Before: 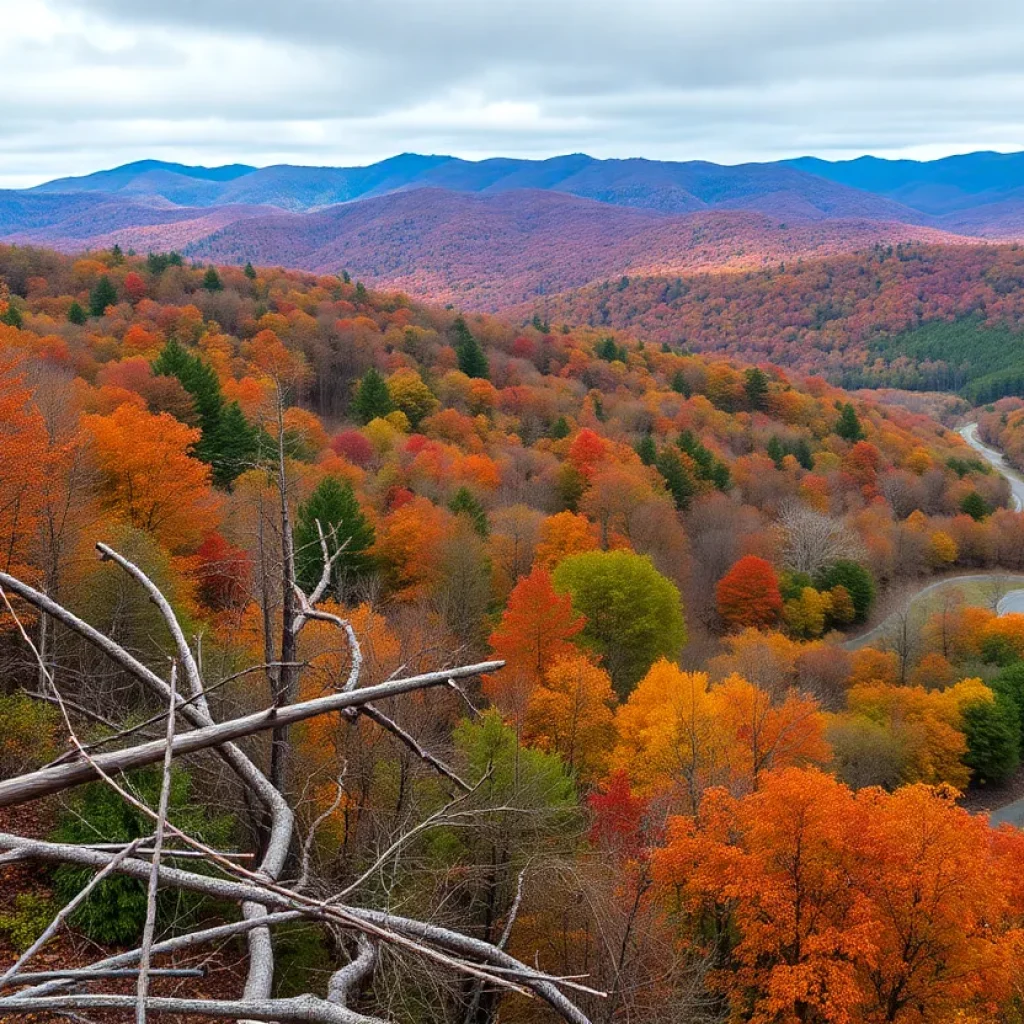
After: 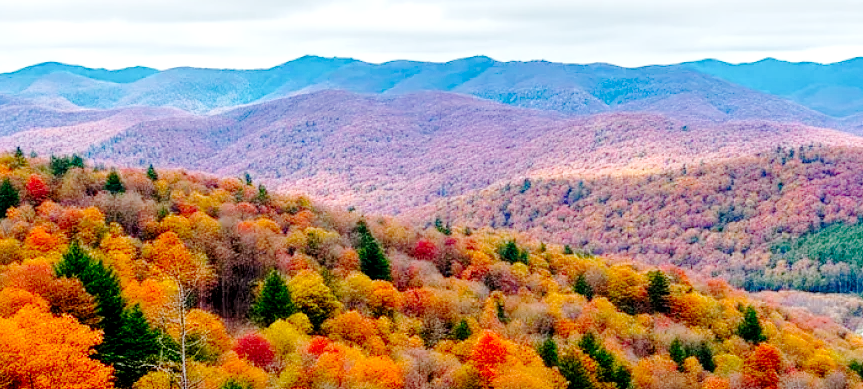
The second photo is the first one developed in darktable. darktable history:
color correction: highlights b* 0.068
crop and rotate: left 9.632%, top 9.648%, right 6.057%, bottom 52.36%
base curve: curves: ch0 [(0, 0) (0.036, 0.01) (0.123, 0.254) (0.258, 0.504) (0.507, 0.748) (1, 1)], preserve colors none
local contrast: highlights 93%, shadows 90%, detail 160%, midtone range 0.2
